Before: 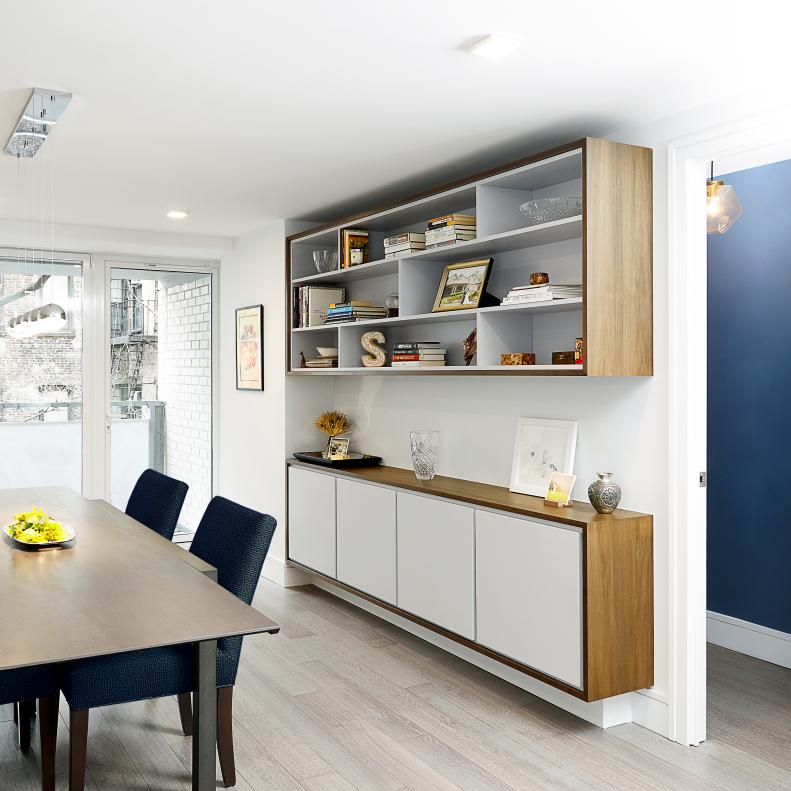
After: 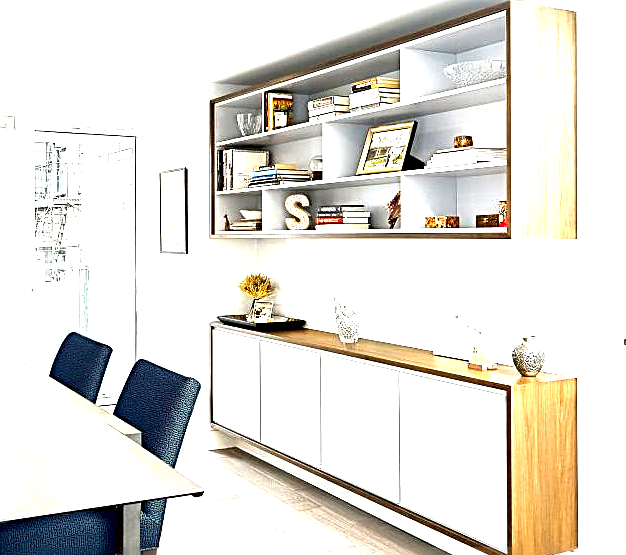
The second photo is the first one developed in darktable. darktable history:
sharpen: radius 2.834, amount 0.722
exposure: black level correction 0.001, exposure 1.839 EV, compensate highlight preservation false
crop: left 9.615%, top 17.365%, right 11.172%, bottom 12.406%
